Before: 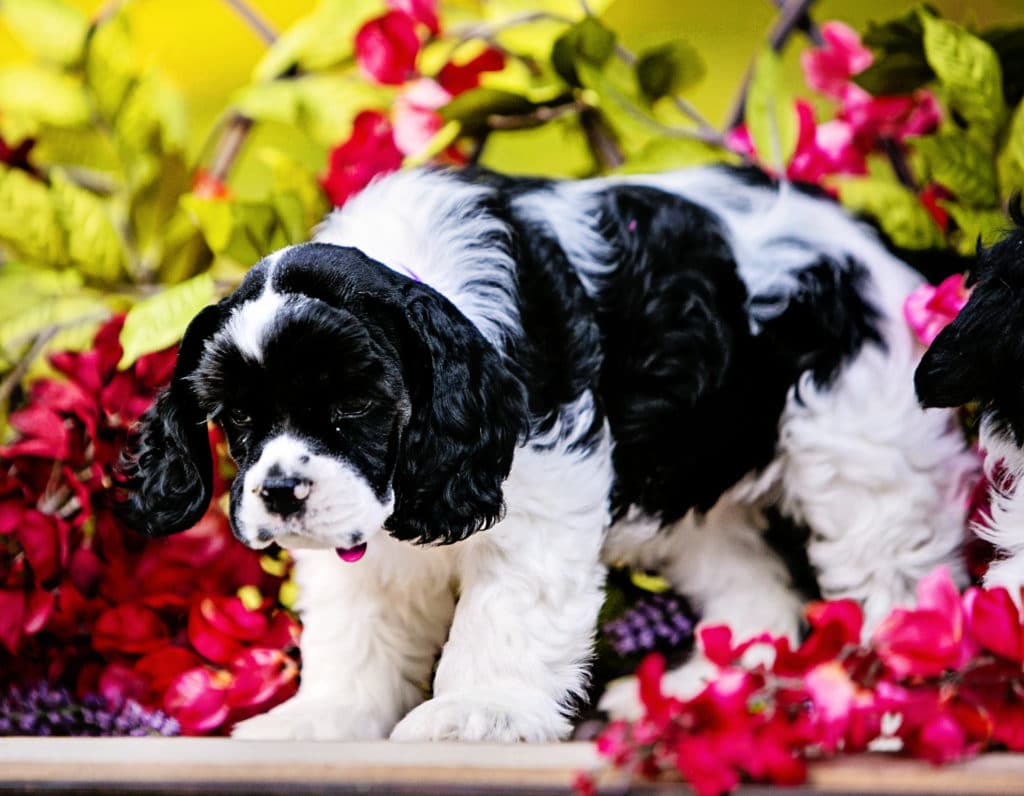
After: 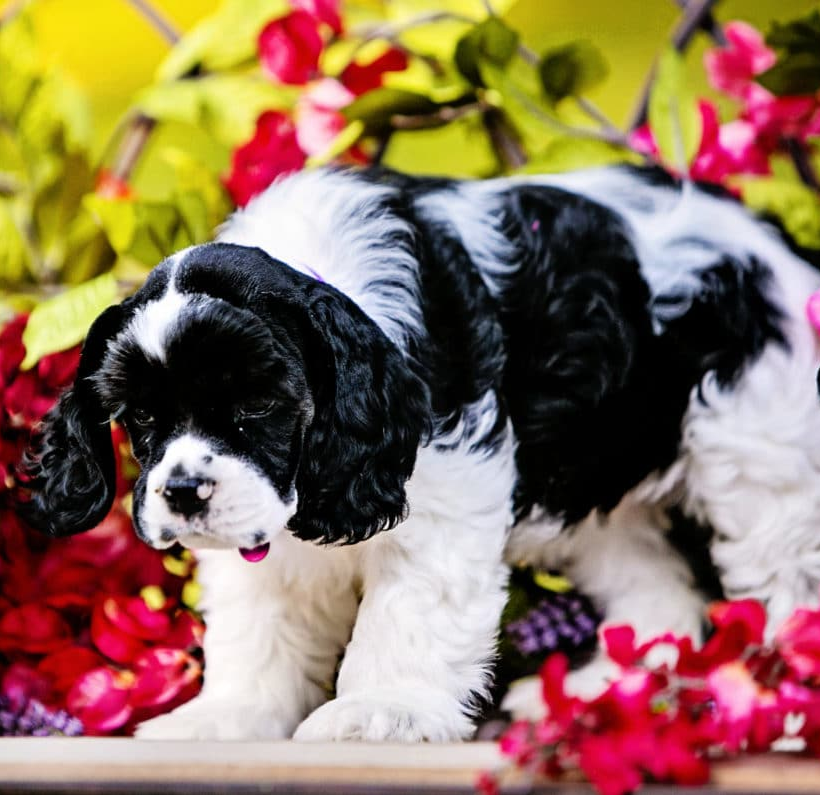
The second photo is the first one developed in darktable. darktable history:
crop and rotate: left 9.554%, right 10.283%
exposure: compensate exposure bias true, compensate highlight preservation false
